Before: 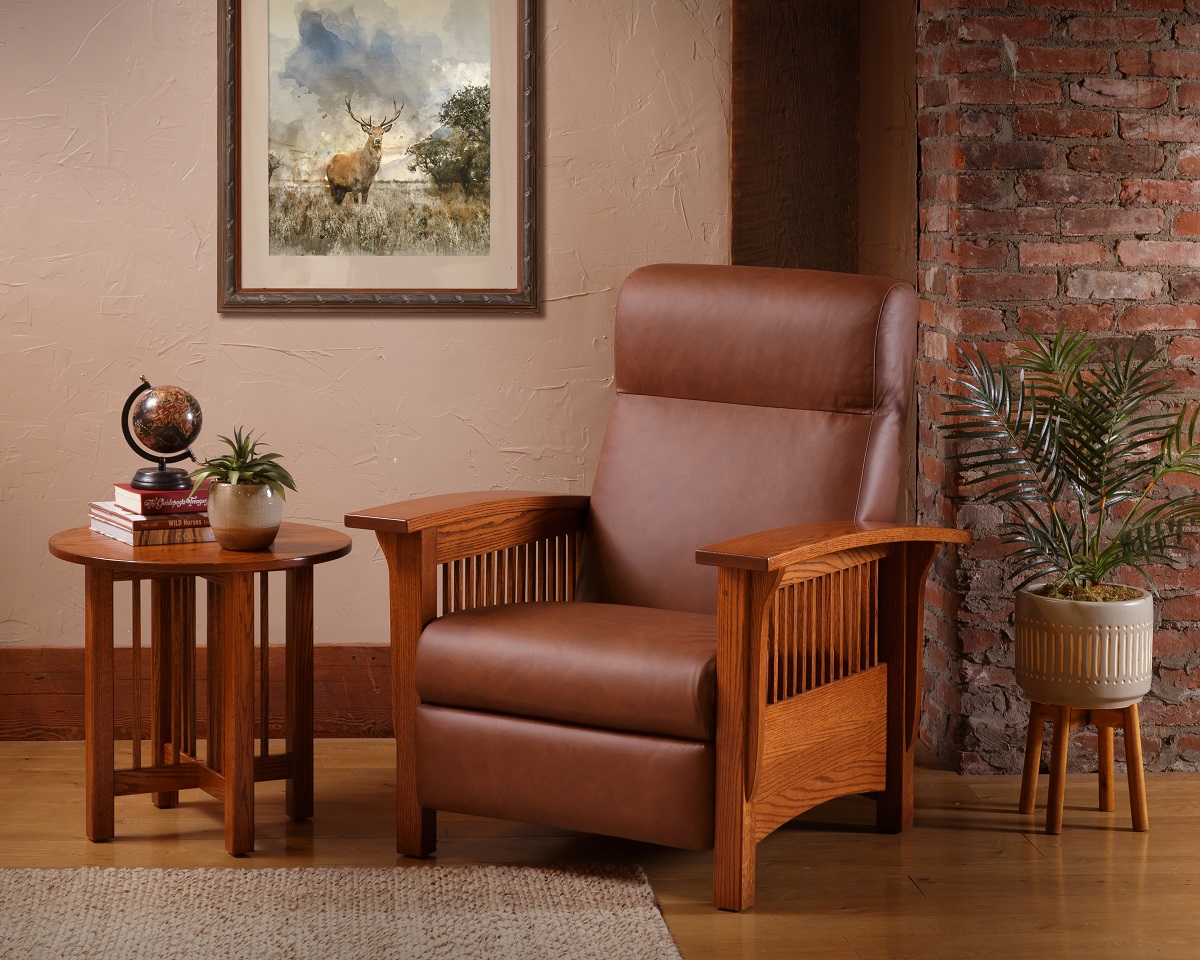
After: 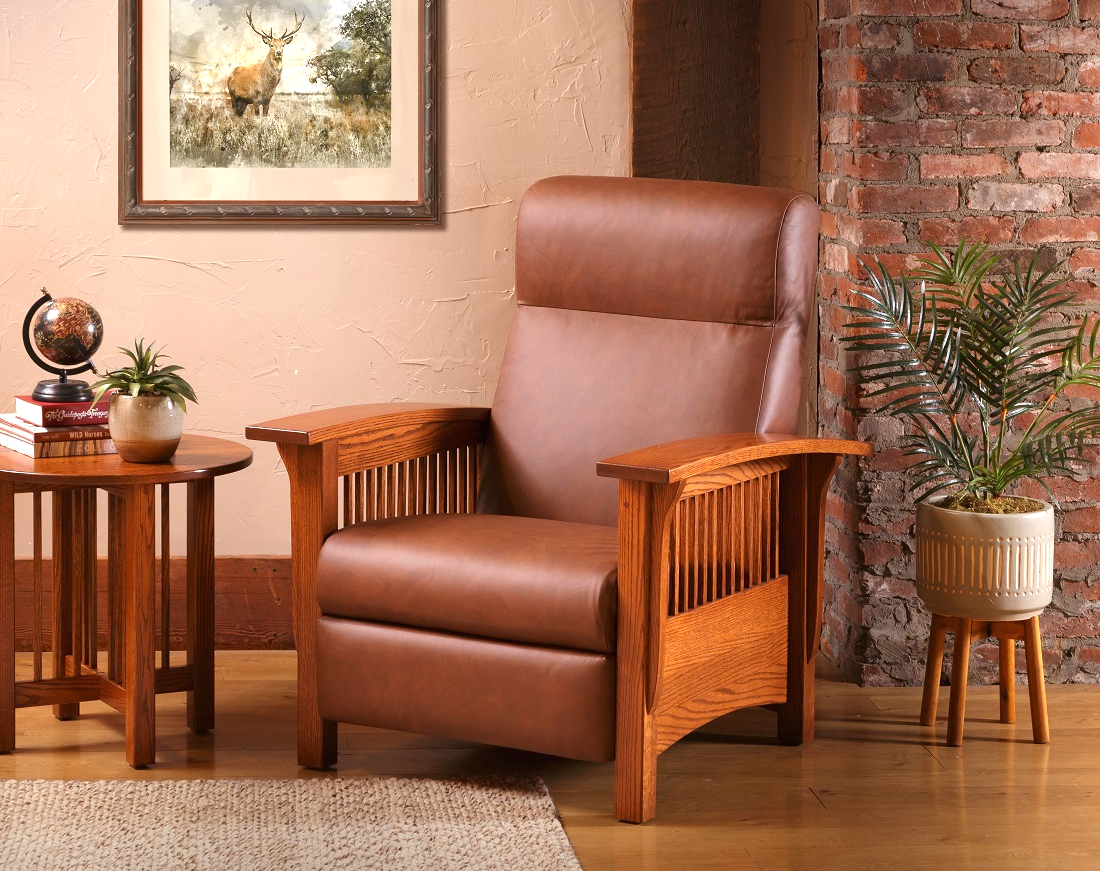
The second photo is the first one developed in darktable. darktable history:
exposure: black level correction 0, exposure 0.9 EV, compensate exposure bias true, compensate highlight preservation false
crop and rotate: left 8.262%, top 9.226%
